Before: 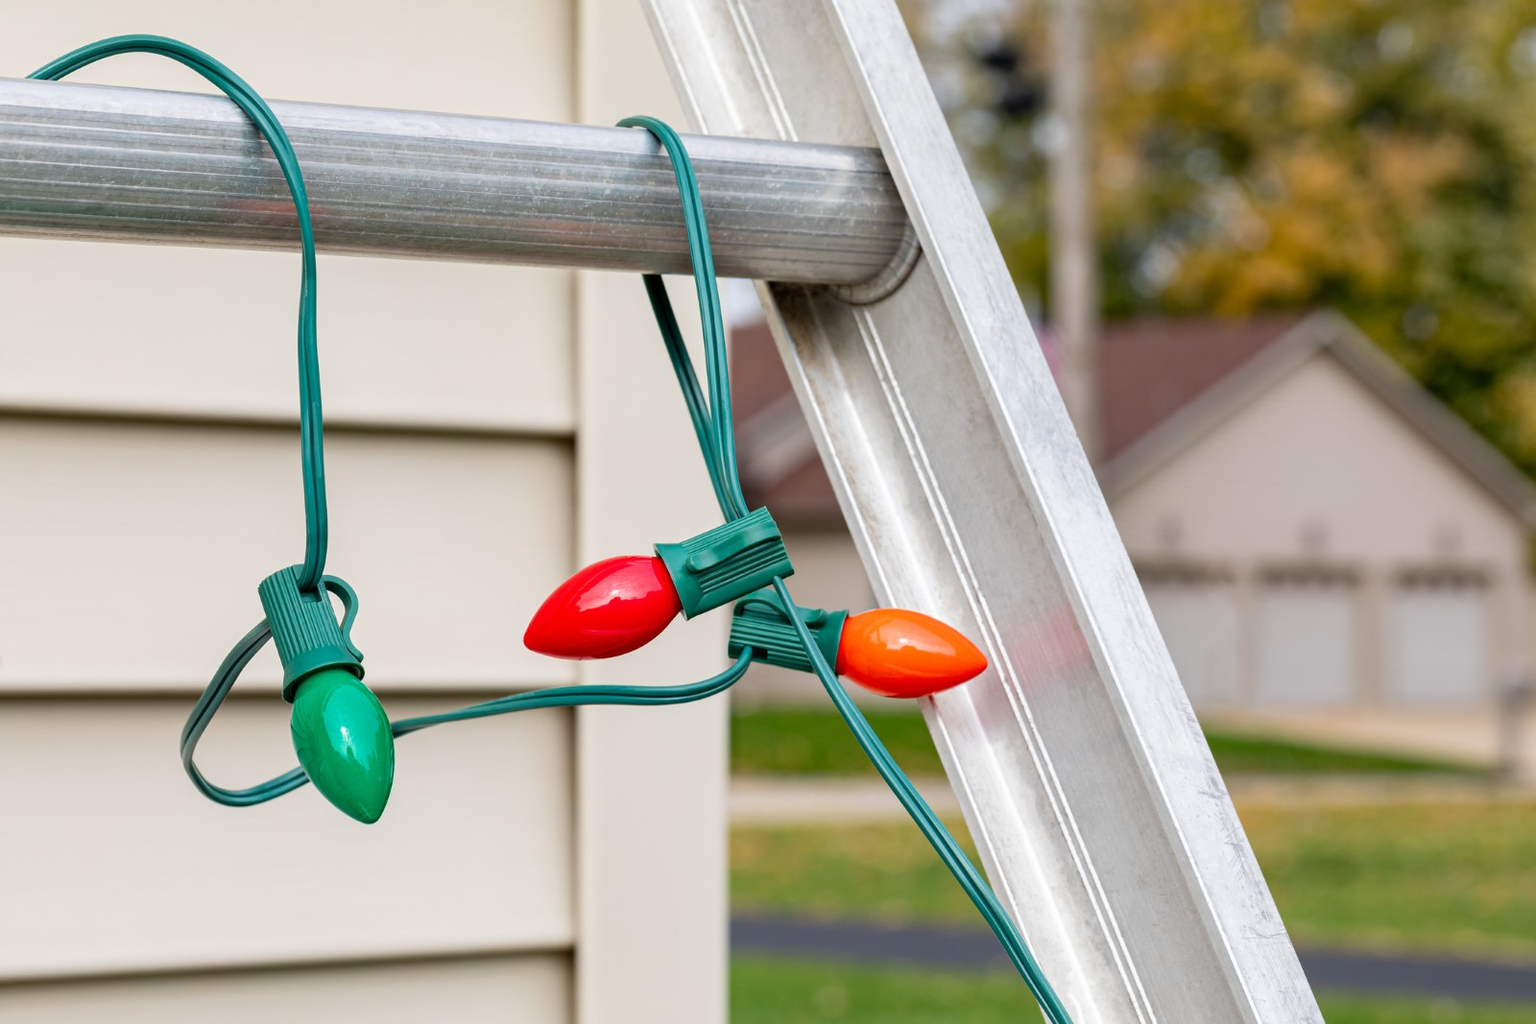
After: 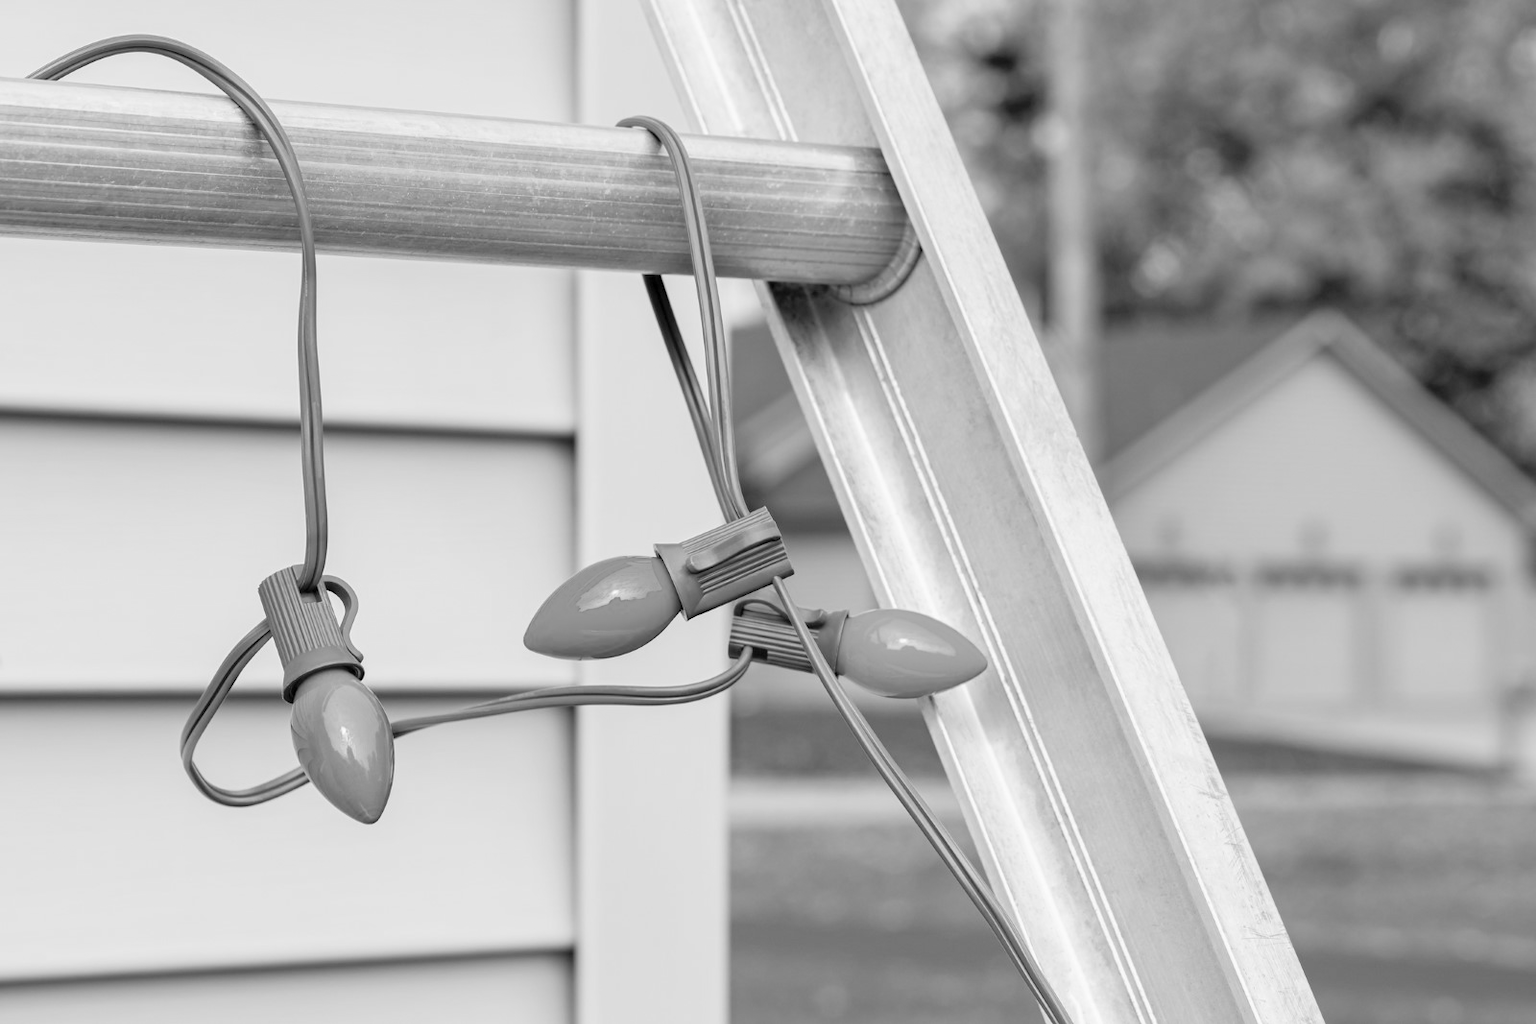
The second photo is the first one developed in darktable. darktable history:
contrast brightness saturation: brightness 0.18, saturation -0.5
color calibration: output gray [0.267, 0.423, 0.261, 0], illuminant same as pipeline (D50), adaptation none (bypass)
